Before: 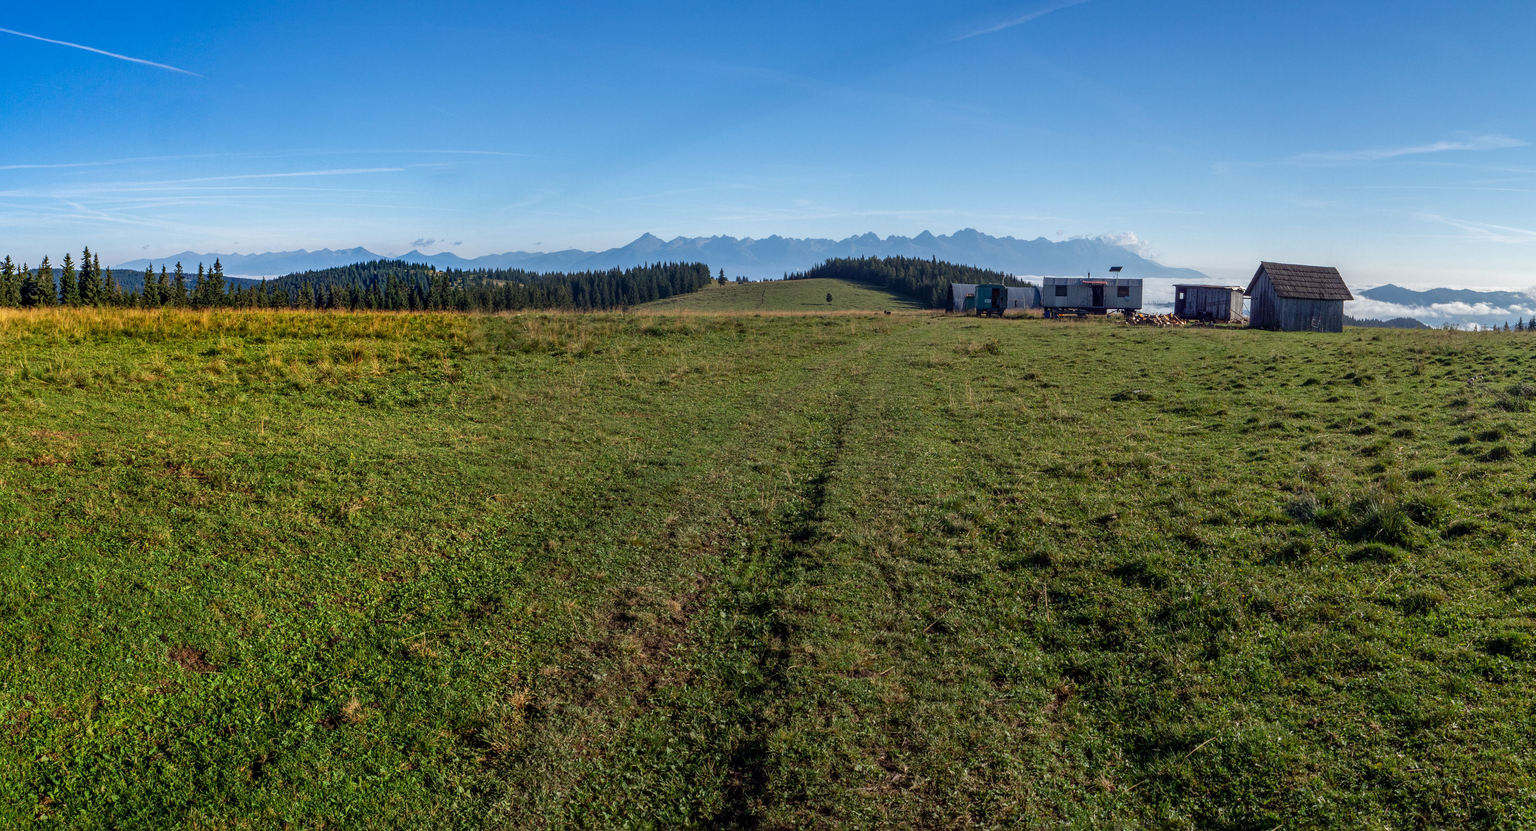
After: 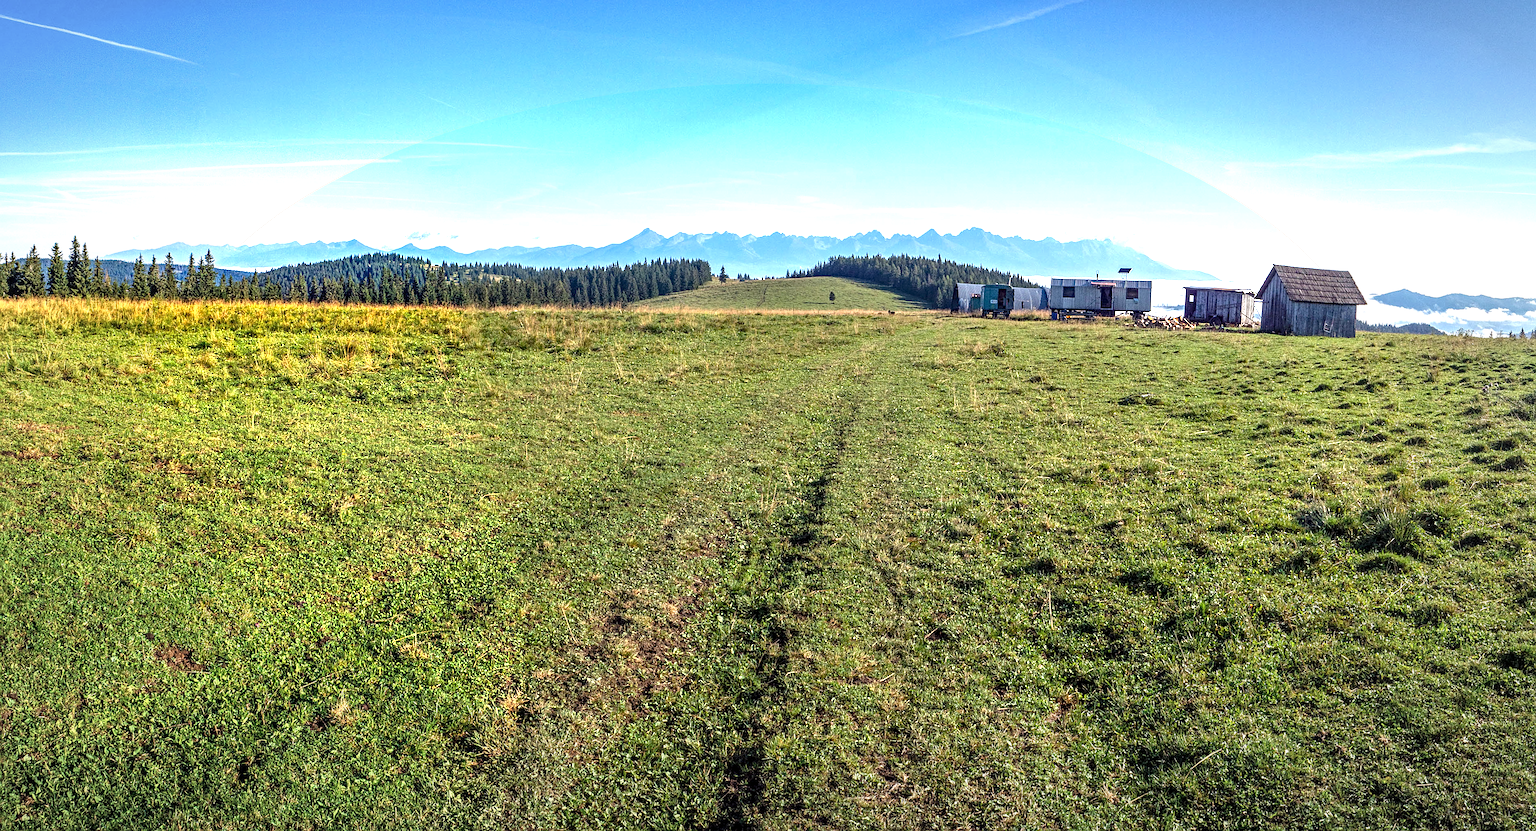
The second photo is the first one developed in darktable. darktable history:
vignetting: brightness -0.399, saturation -0.29, automatic ratio true, unbound false
crop and rotate: angle -0.619°
sharpen: on, module defaults
local contrast: highlights 98%, shadows 86%, detail 160%, midtone range 0.2
exposure: black level correction 0, exposure 1.366 EV, compensate highlight preservation false
haze removal: compatibility mode true, adaptive false
